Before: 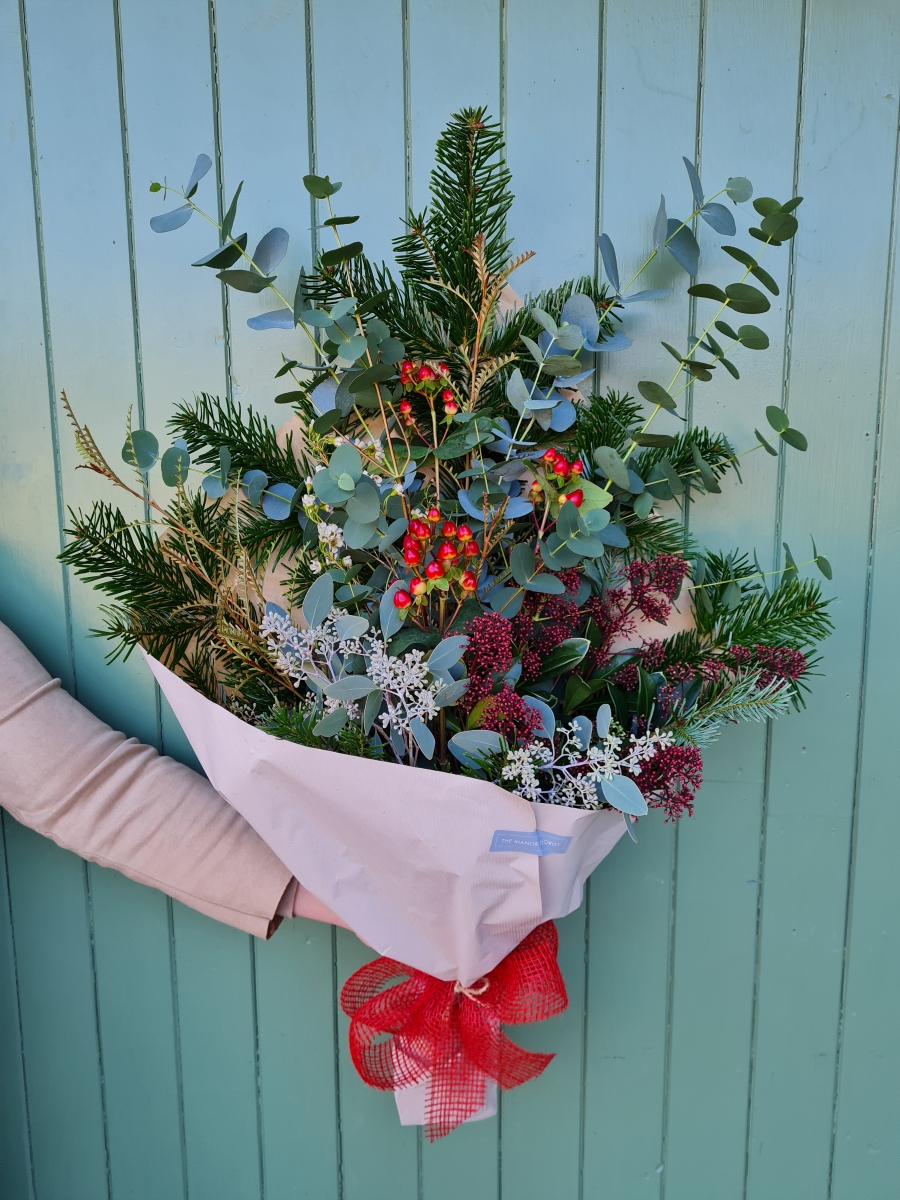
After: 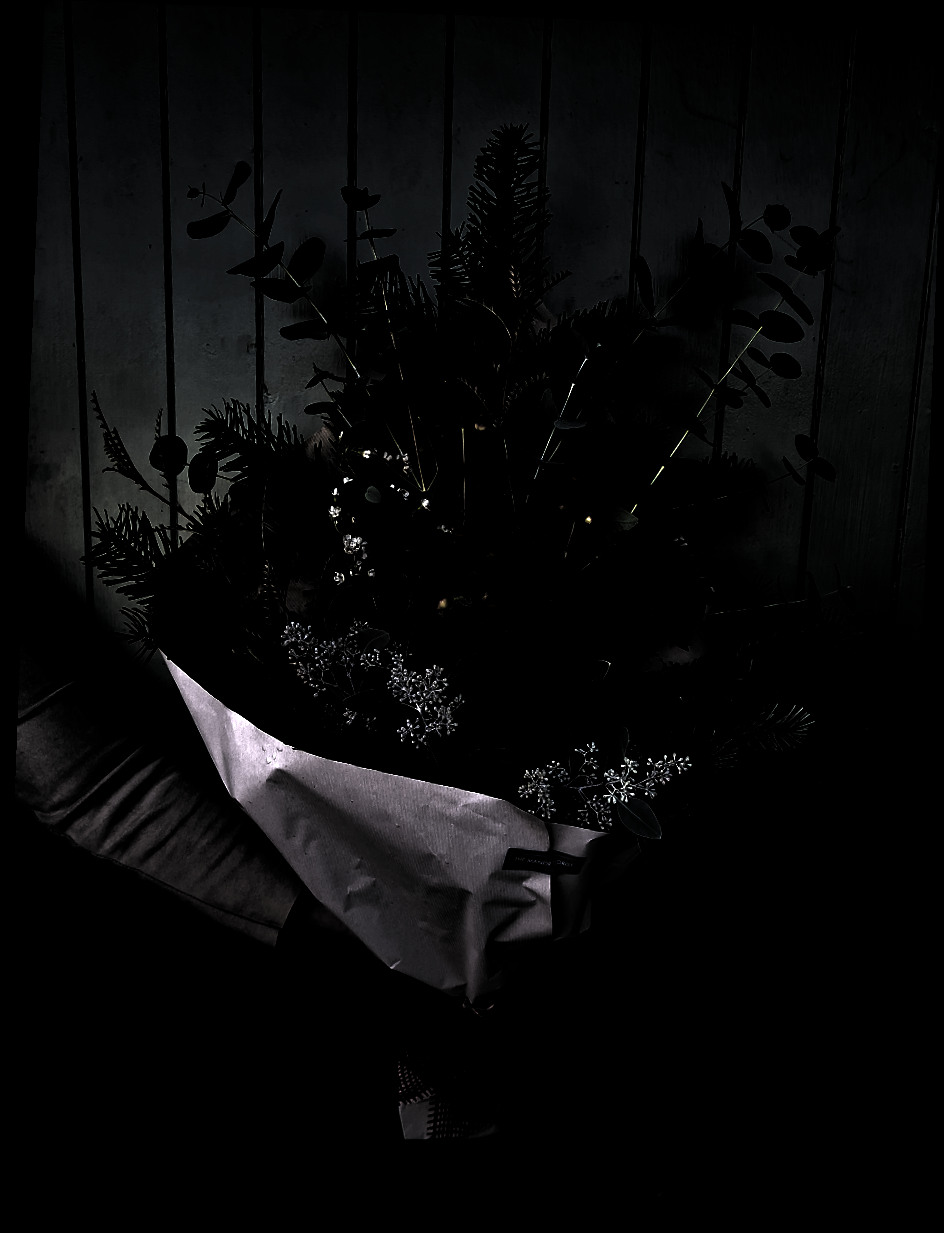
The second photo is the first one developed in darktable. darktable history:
levels: levels [0.721, 0.937, 0.997]
exposure: exposure 0.661 EV, compensate highlight preservation false
rotate and perspective: rotation 2.17°, automatic cropping off
